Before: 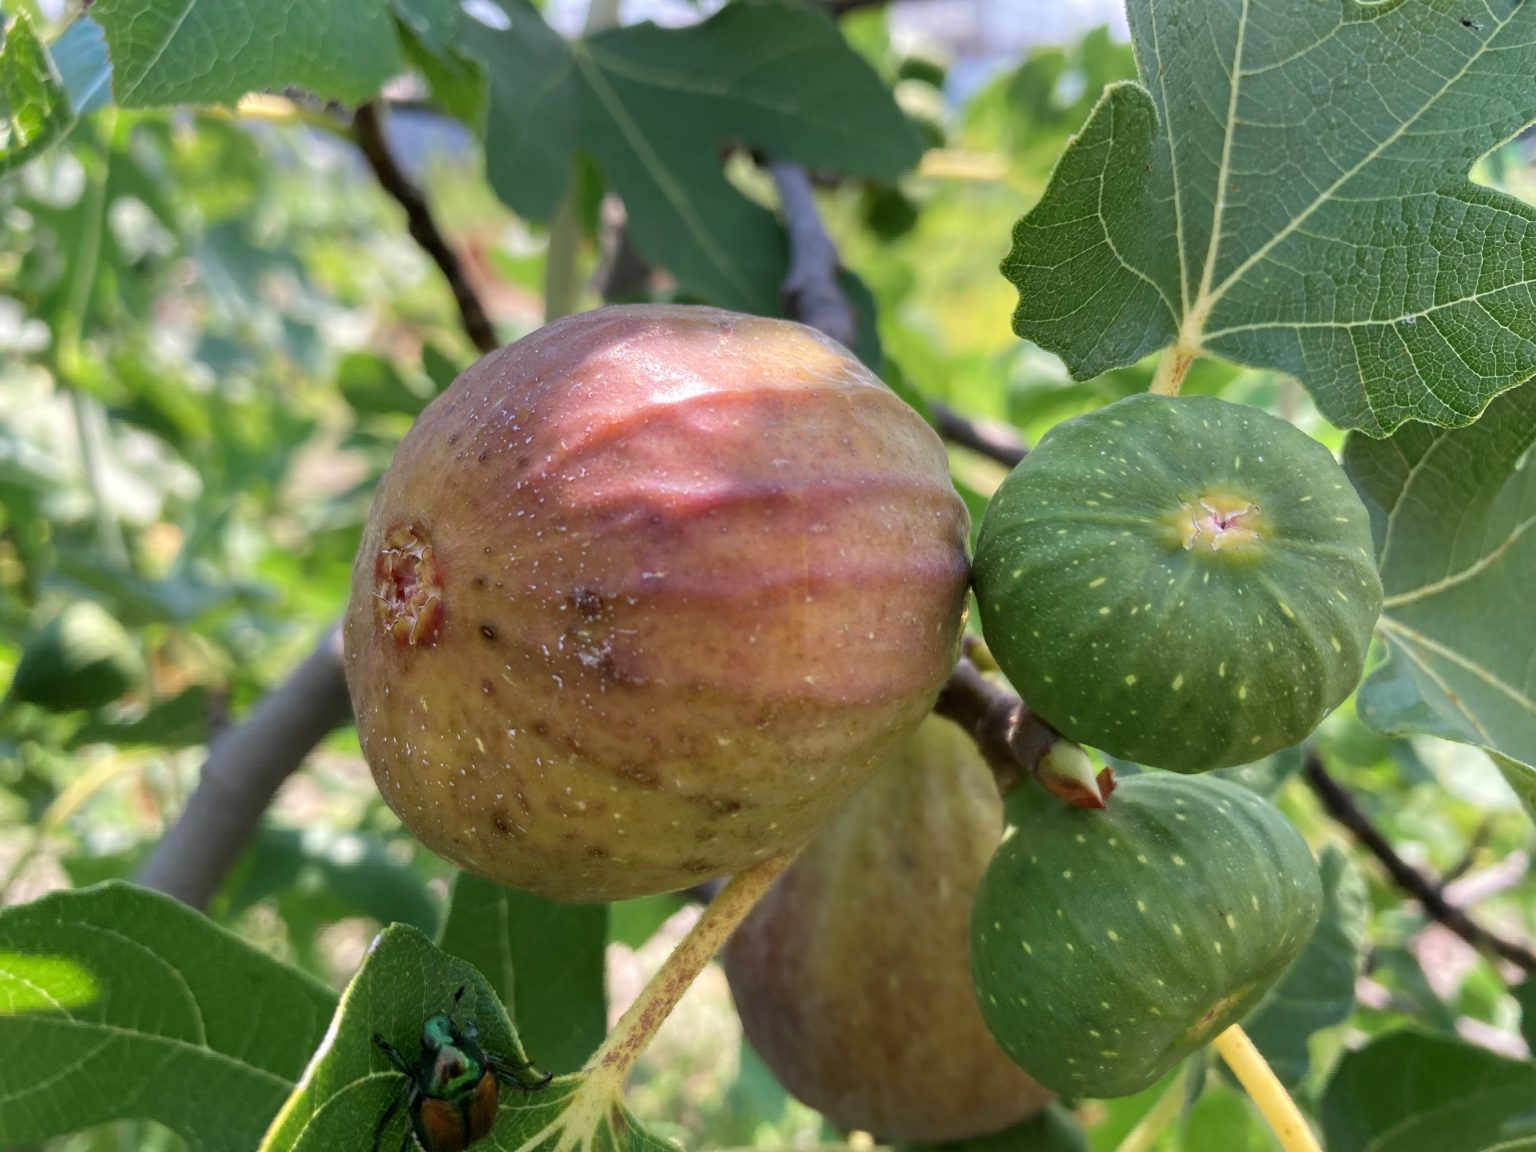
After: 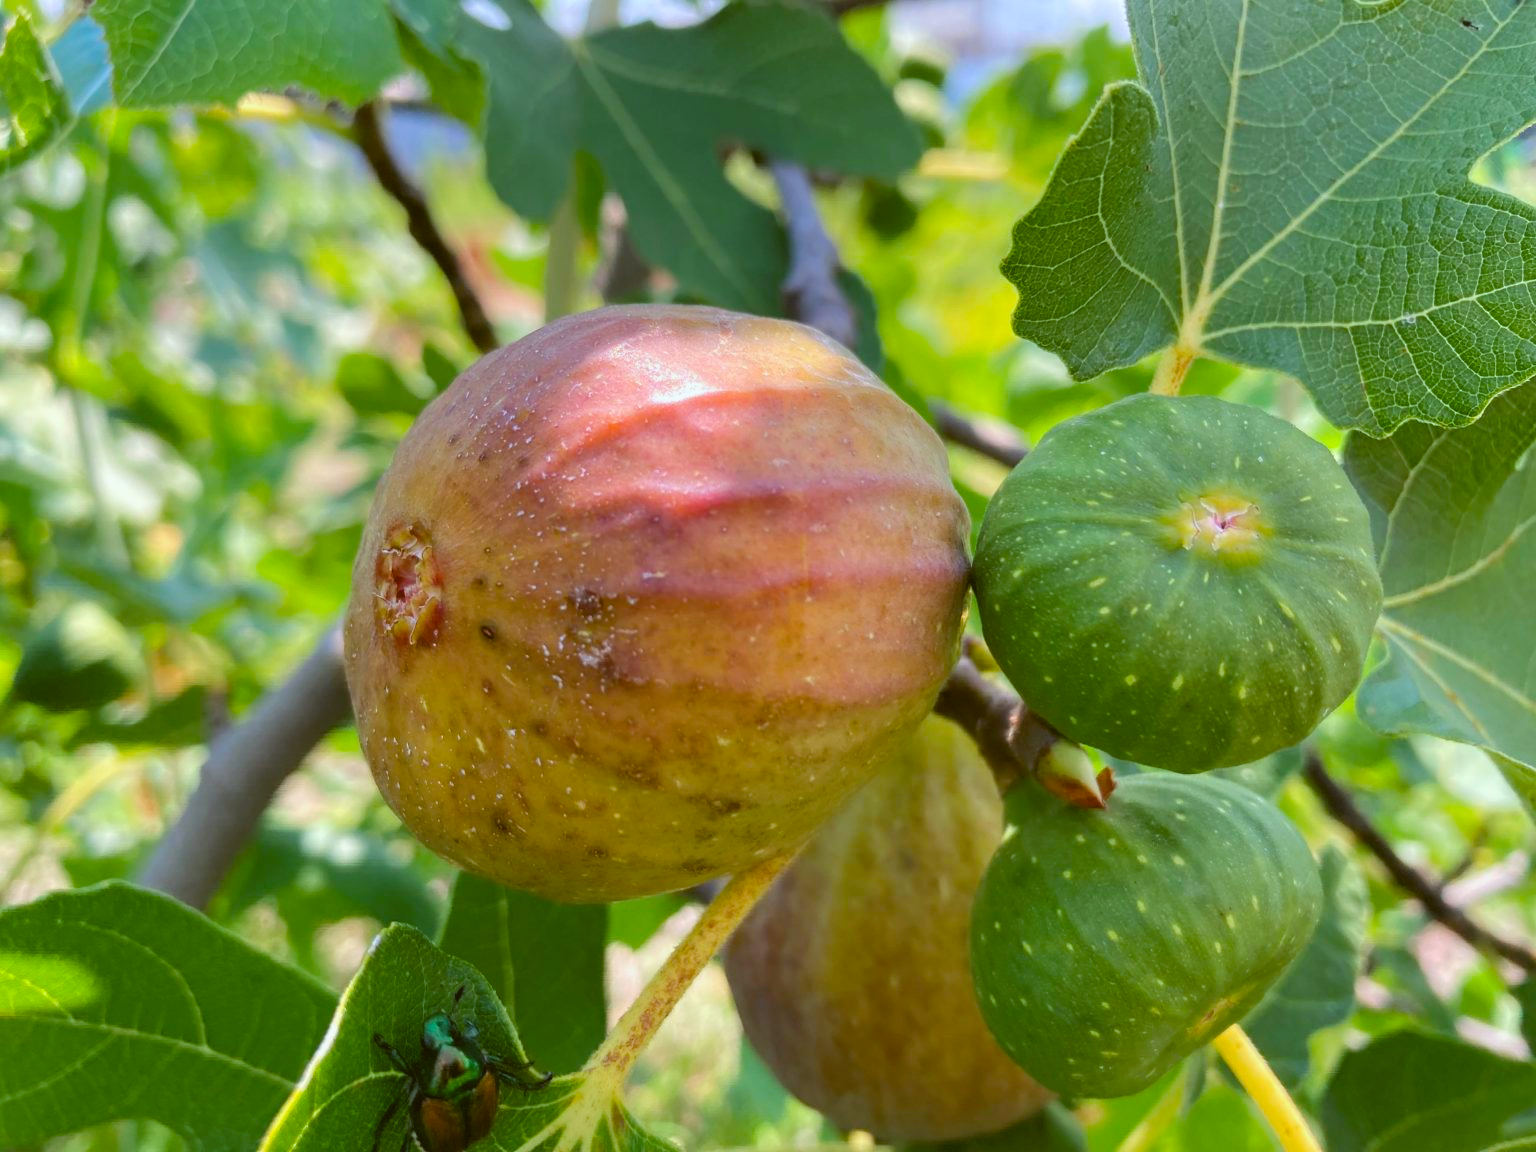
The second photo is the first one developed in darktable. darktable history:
color balance: lift [1.004, 1.002, 1.002, 0.998], gamma [1, 1.007, 1.002, 0.993], gain [1, 0.977, 1.013, 1.023], contrast -3.64%
color balance rgb: perceptual saturation grading › global saturation 25%, perceptual brilliance grading › mid-tones 10%, perceptual brilliance grading › shadows 15%, global vibrance 20%
